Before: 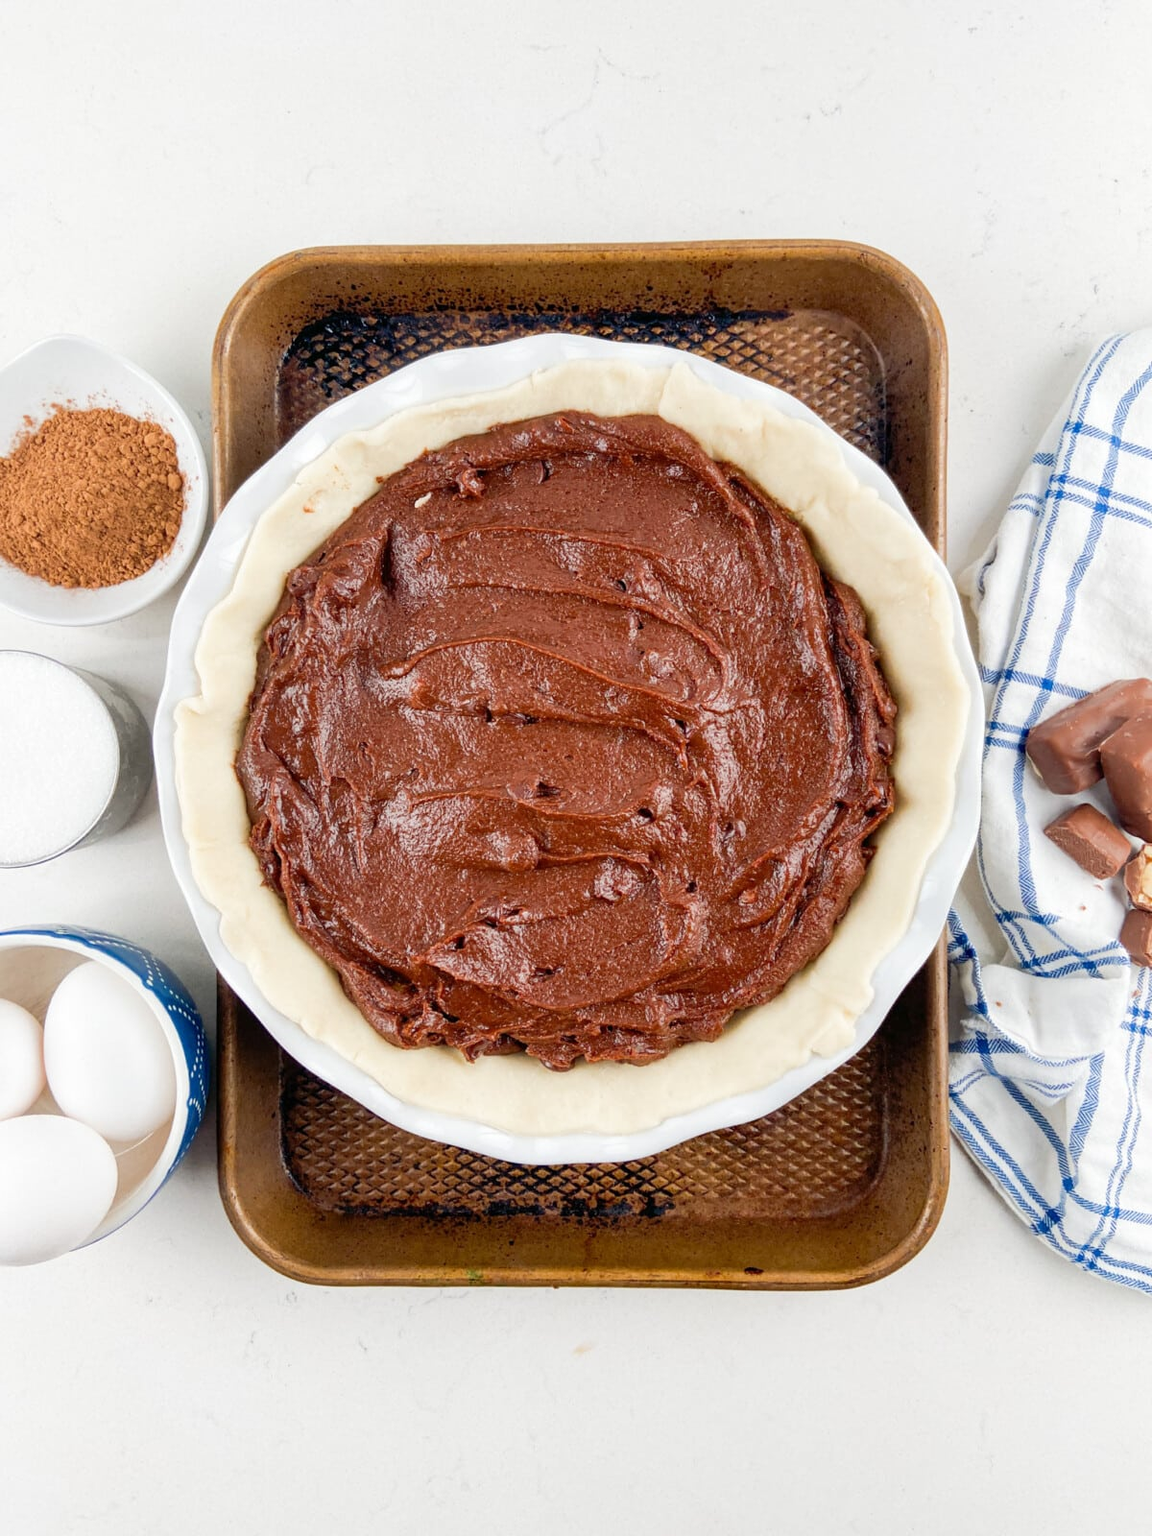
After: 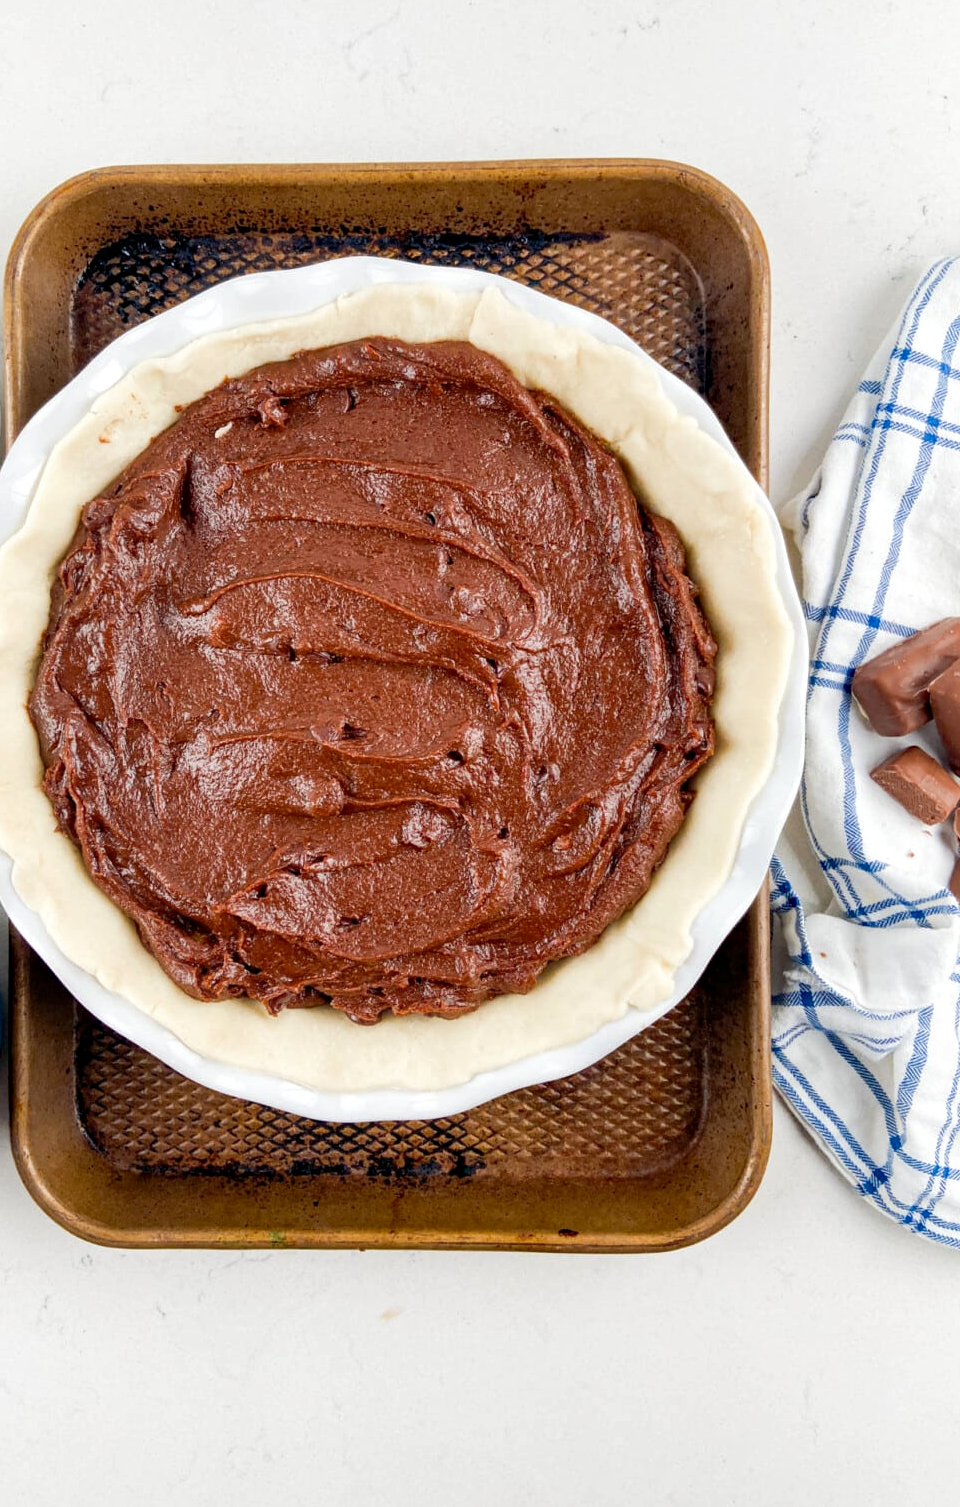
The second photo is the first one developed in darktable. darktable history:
haze removal: compatibility mode true, adaptive false
crop and rotate: left 18.095%, top 5.796%, right 1.824%
local contrast: highlights 105%, shadows 101%, detail 119%, midtone range 0.2
